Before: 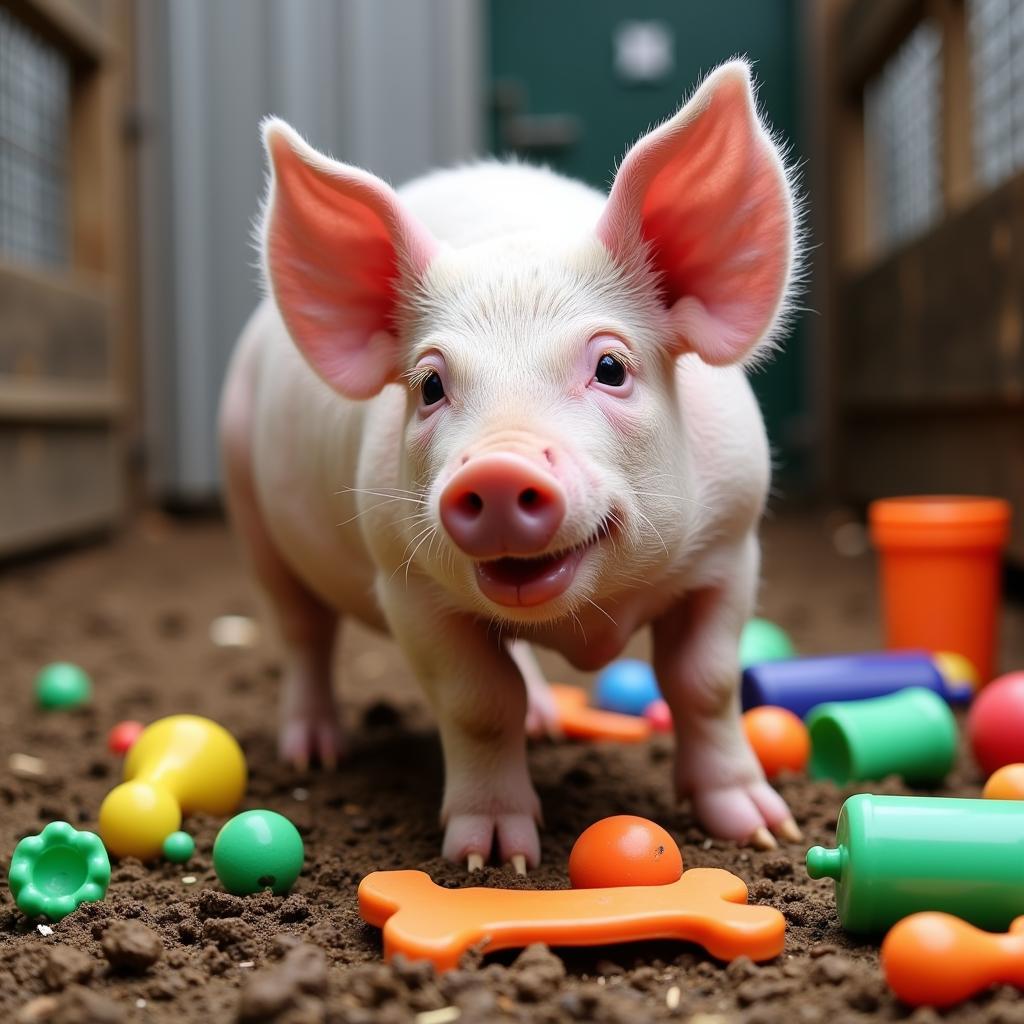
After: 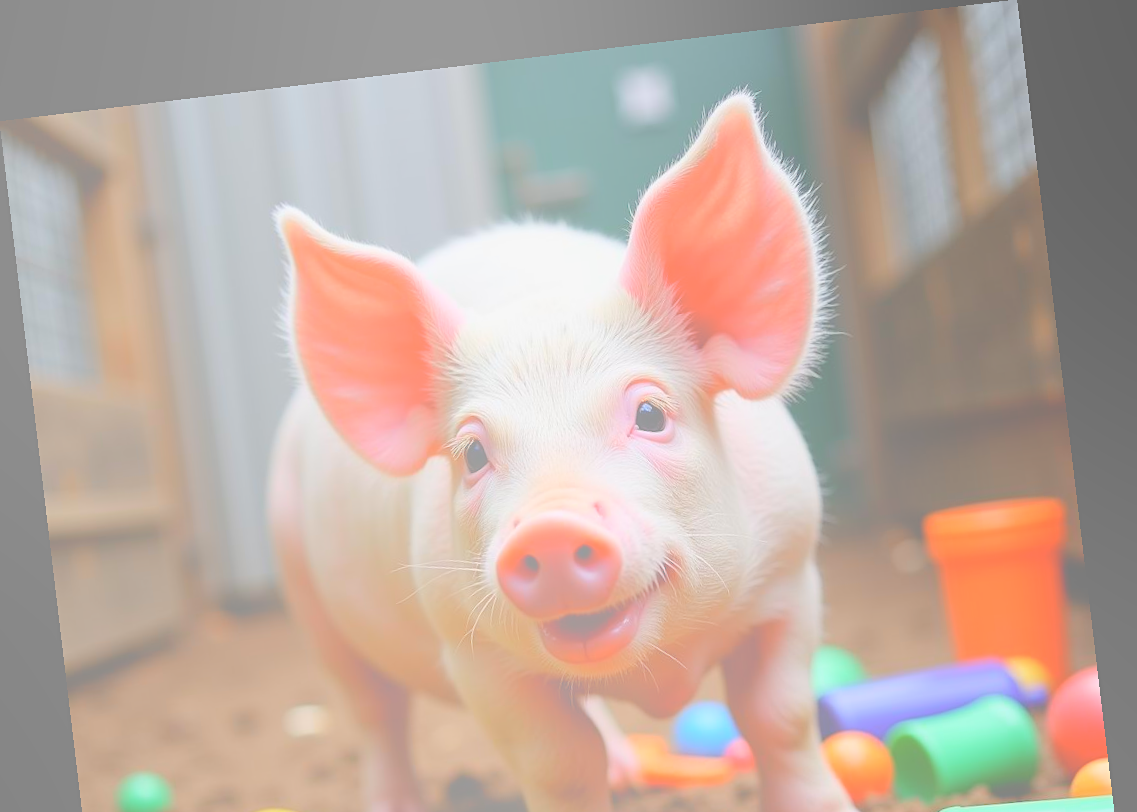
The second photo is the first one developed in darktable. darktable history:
exposure: exposure -0.293 EV, compensate highlight preservation false
crop: bottom 28.576%
sharpen: amount 0.2
rotate and perspective: rotation -6.83°, automatic cropping off
bloom: size 70%, threshold 25%, strength 70%
